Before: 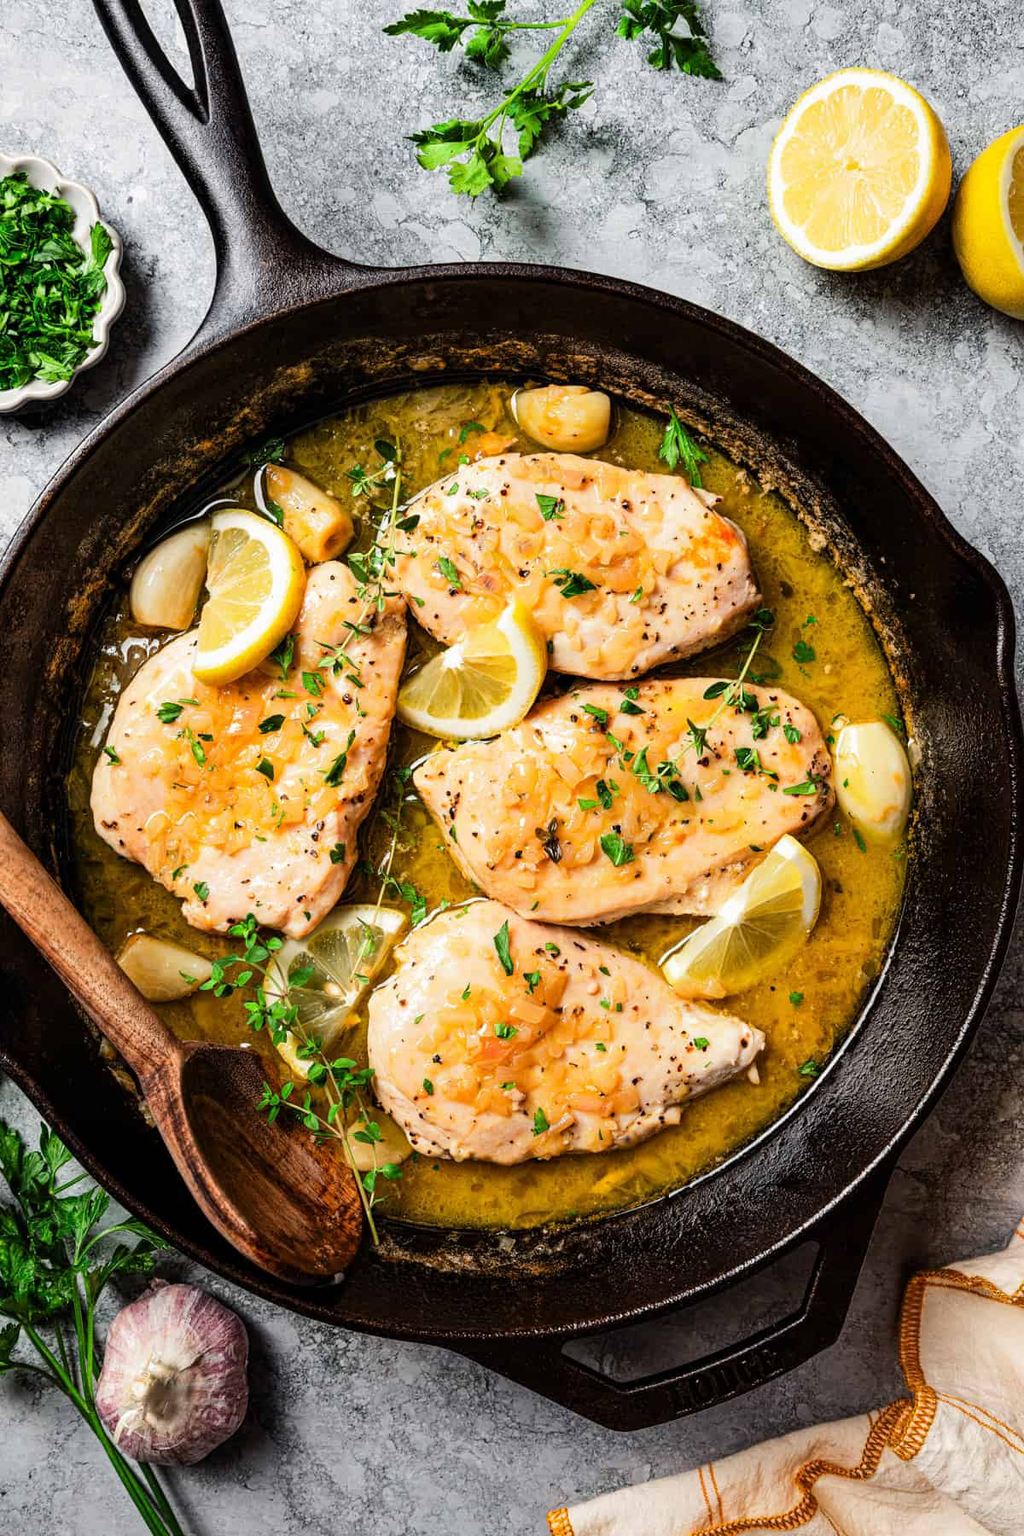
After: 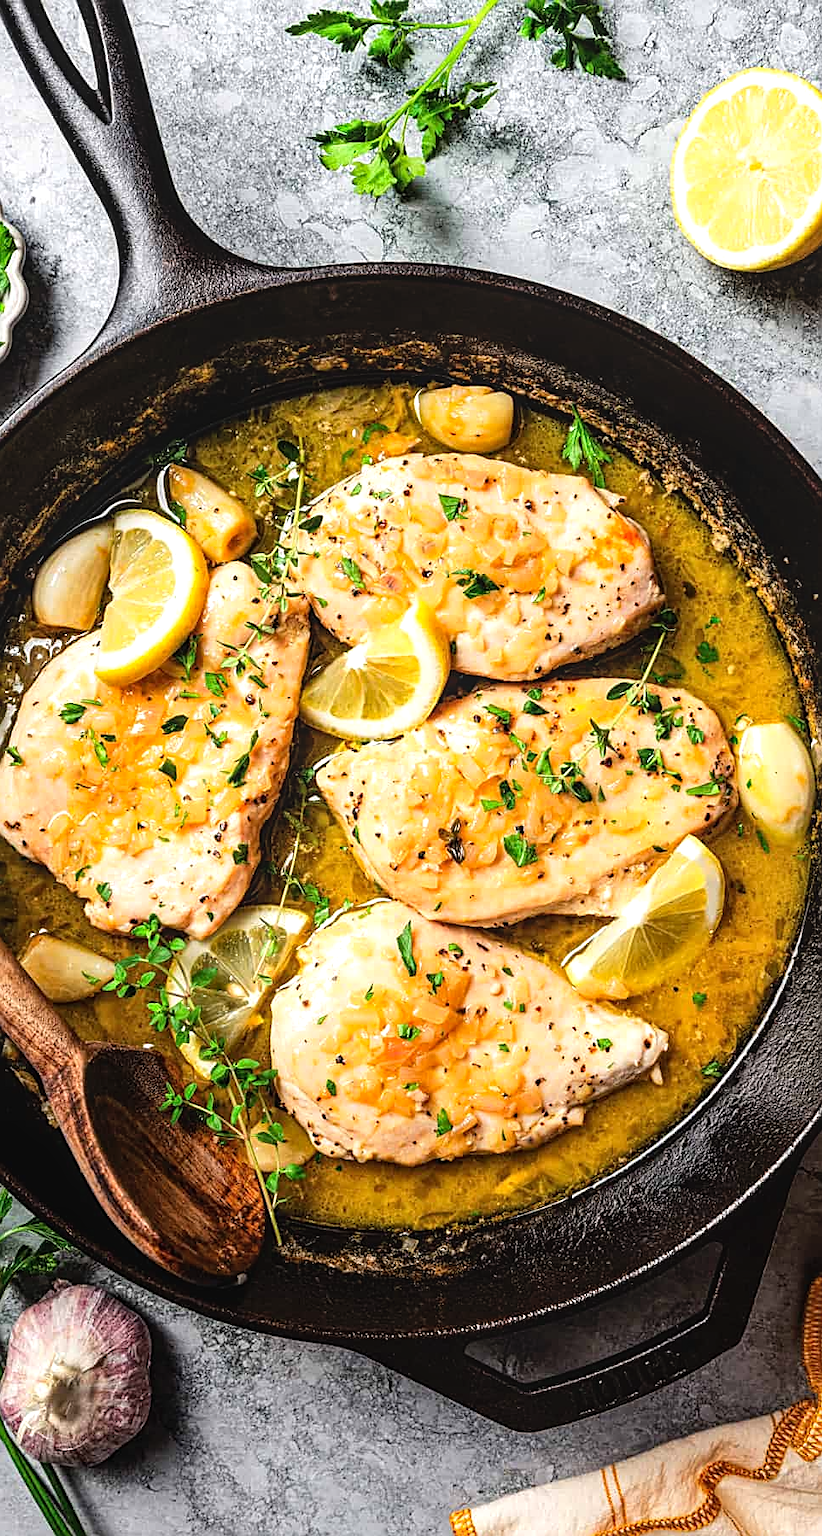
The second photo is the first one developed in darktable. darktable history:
sharpen: on, module defaults
crop and rotate: left 9.5%, right 10.179%
local contrast: detail 110%
tone equalizer: -8 EV -0.433 EV, -7 EV -0.408 EV, -6 EV -0.353 EV, -5 EV -0.224 EV, -3 EV 0.236 EV, -2 EV 0.319 EV, -1 EV 0.395 EV, +0 EV 0.407 EV, mask exposure compensation -0.489 EV
